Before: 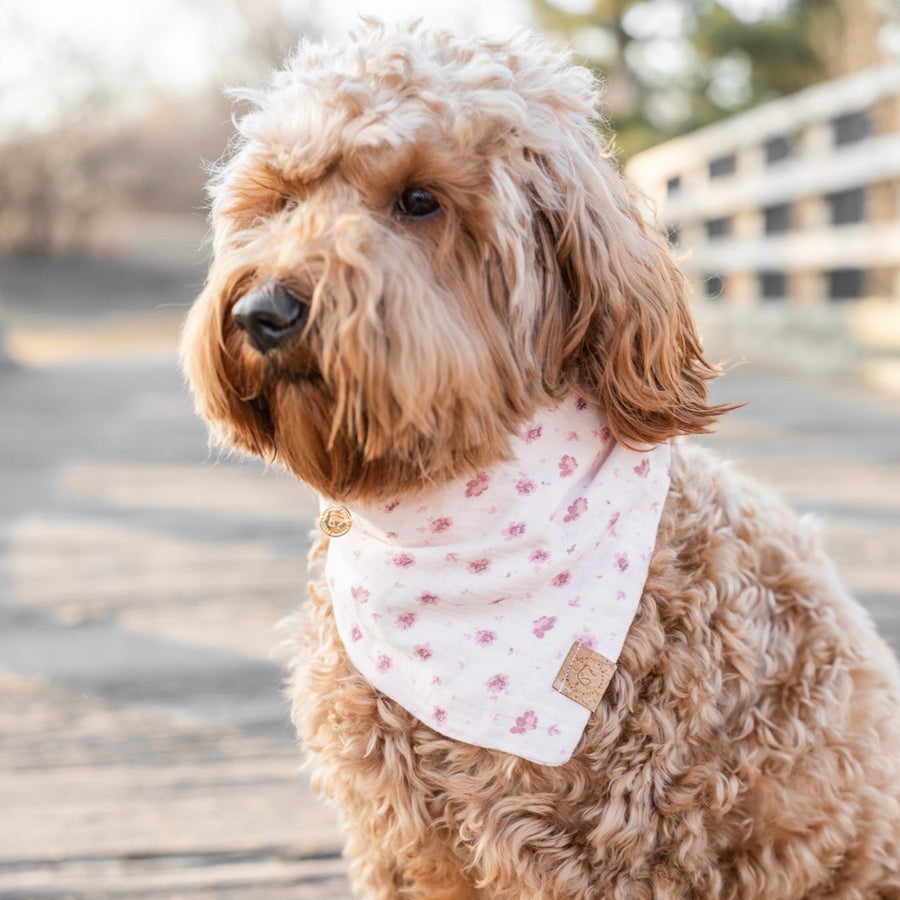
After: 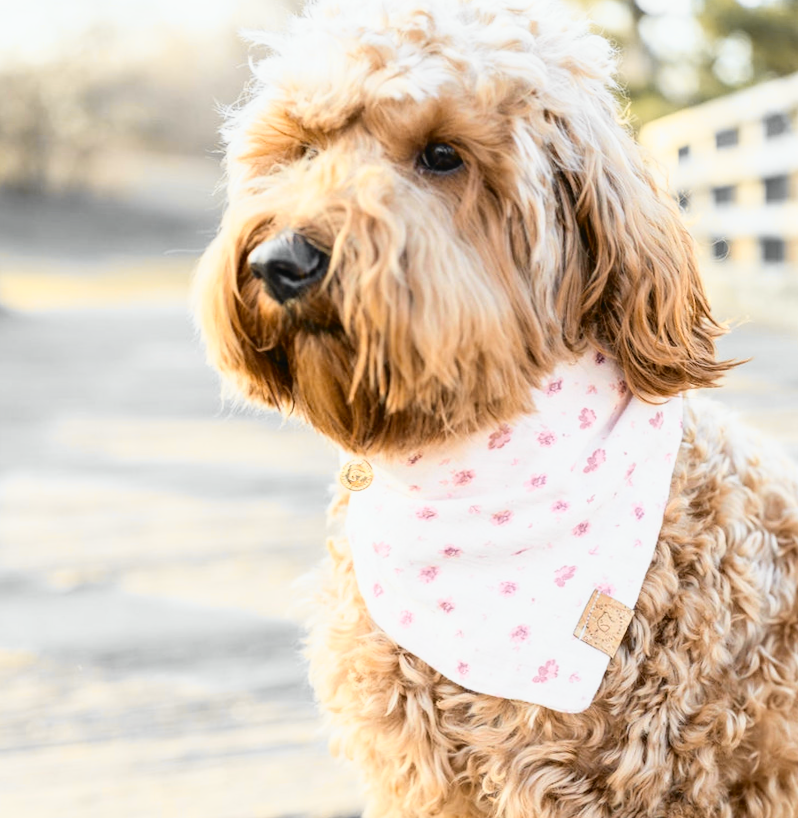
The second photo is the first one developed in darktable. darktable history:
rotate and perspective: rotation -0.013°, lens shift (vertical) -0.027, lens shift (horizontal) 0.178, crop left 0.016, crop right 0.989, crop top 0.082, crop bottom 0.918
crop and rotate: left 1.088%, right 8.807%
tone curve: curves: ch0 [(0, 0.013) (0.129, 0.1) (0.327, 0.382) (0.489, 0.573) (0.66, 0.748) (0.858, 0.926) (1, 0.977)]; ch1 [(0, 0) (0.353, 0.344) (0.45, 0.46) (0.498, 0.495) (0.521, 0.506) (0.563, 0.559) (0.592, 0.585) (0.657, 0.655) (1, 1)]; ch2 [(0, 0) (0.333, 0.346) (0.375, 0.375) (0.427, 0.44) (0.5, 0.501) (0.505, 0.499) (0.528, 0.533) (0.579, 0.61) (0.612, 0.644) (0.66, 0.715) (1, 1)], color space Lab, independent channels, preserve colors none
shadows and highlights: shadows 0, highlights 40
